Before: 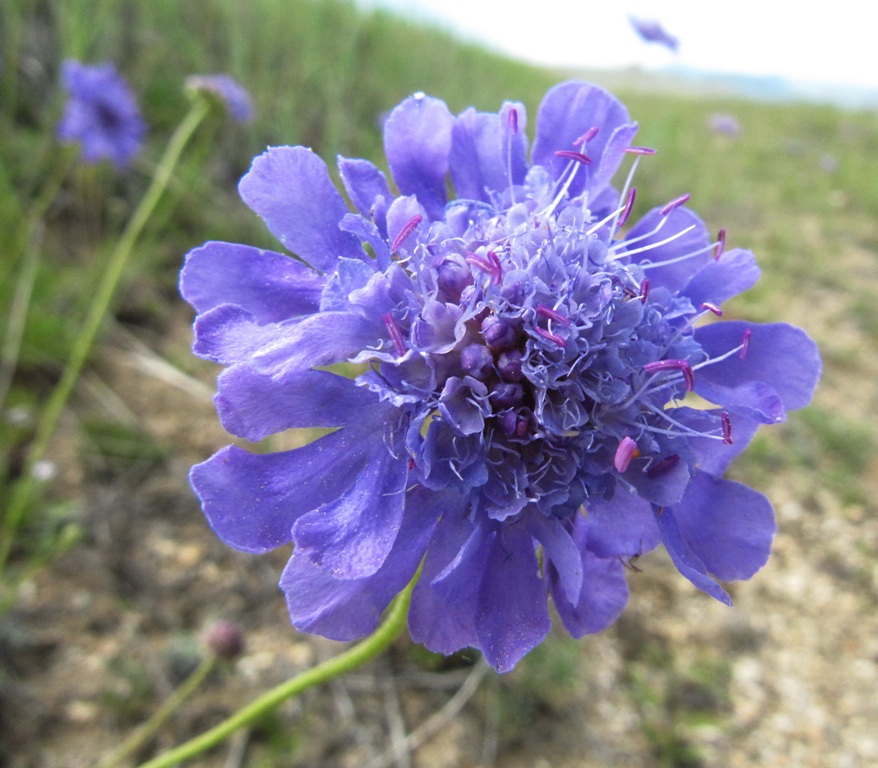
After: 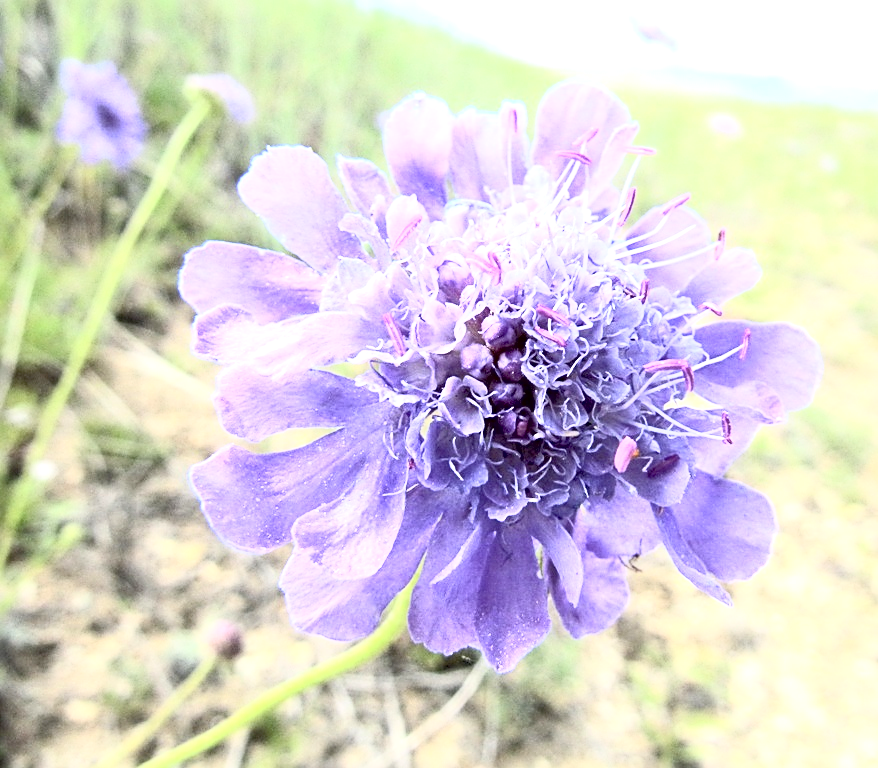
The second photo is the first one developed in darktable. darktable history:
local contrast: mode bilateral grid, contrast 21, coarseness 50, detail 102%, midtone range 0.2
contrast brightness saturation: contrast 0.437, brightness 0.564, saturation -0.195
sharpen: on, module defaults
exposure: black level correction 0.01, exposure 1 EV, compensate highlight preservation false
